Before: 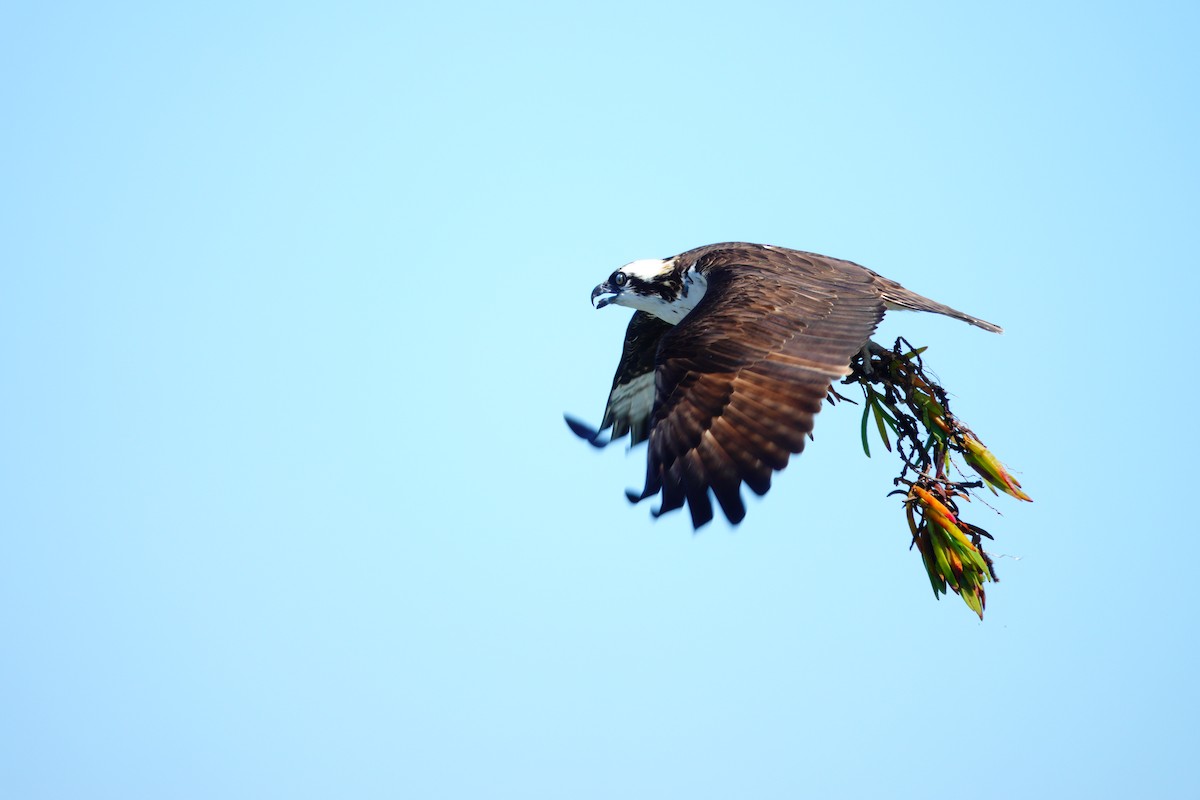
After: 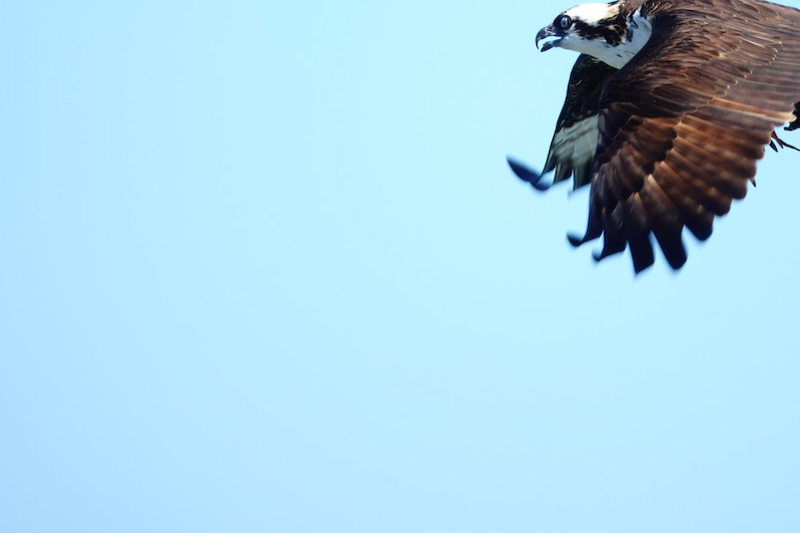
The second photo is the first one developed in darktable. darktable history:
crop and rotate: angle -0.82°, left 3.85%, top 31.828%, right 27.992%
